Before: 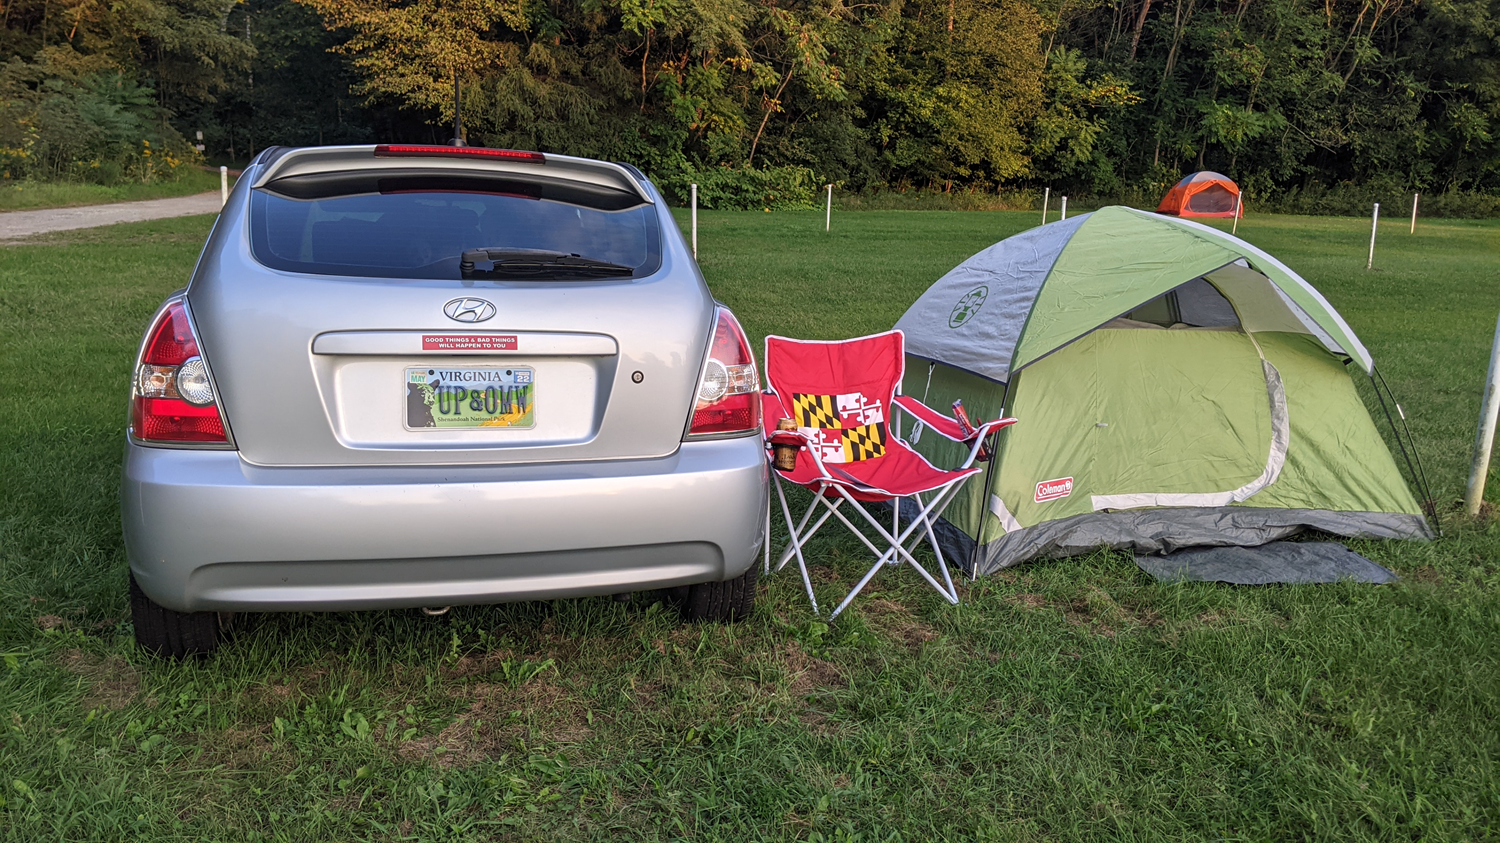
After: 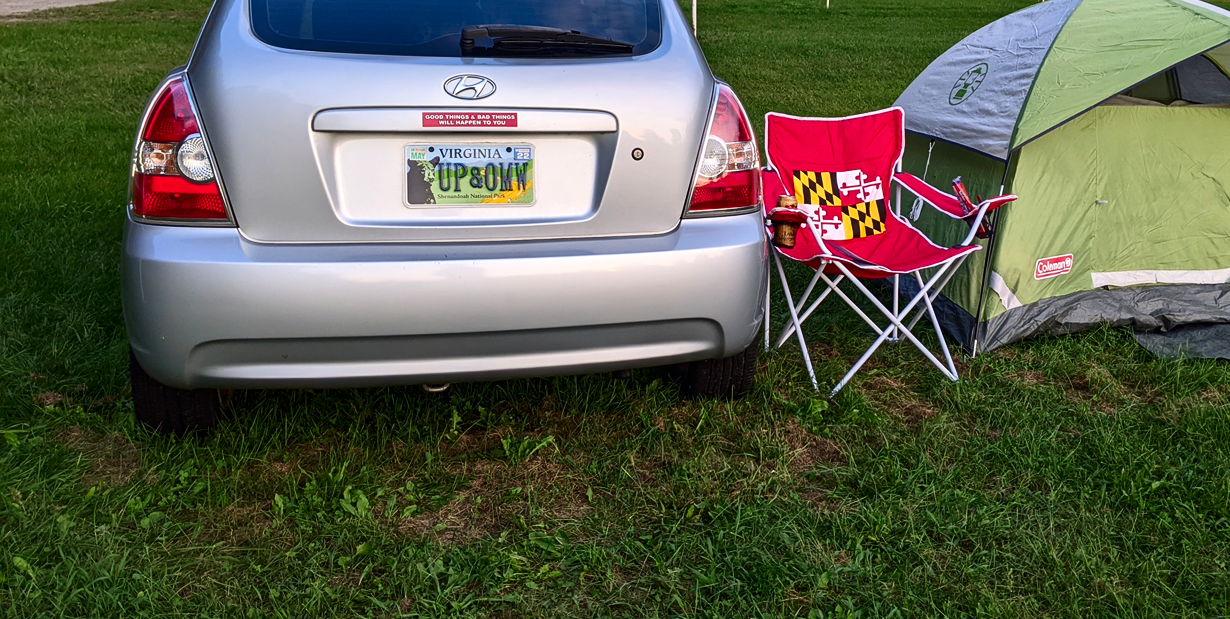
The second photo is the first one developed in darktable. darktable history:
crop: top 26.531%, right 17.959%
contrast brightness saturation: contrast 0.19, brightness -0.11, saturation 0.21
